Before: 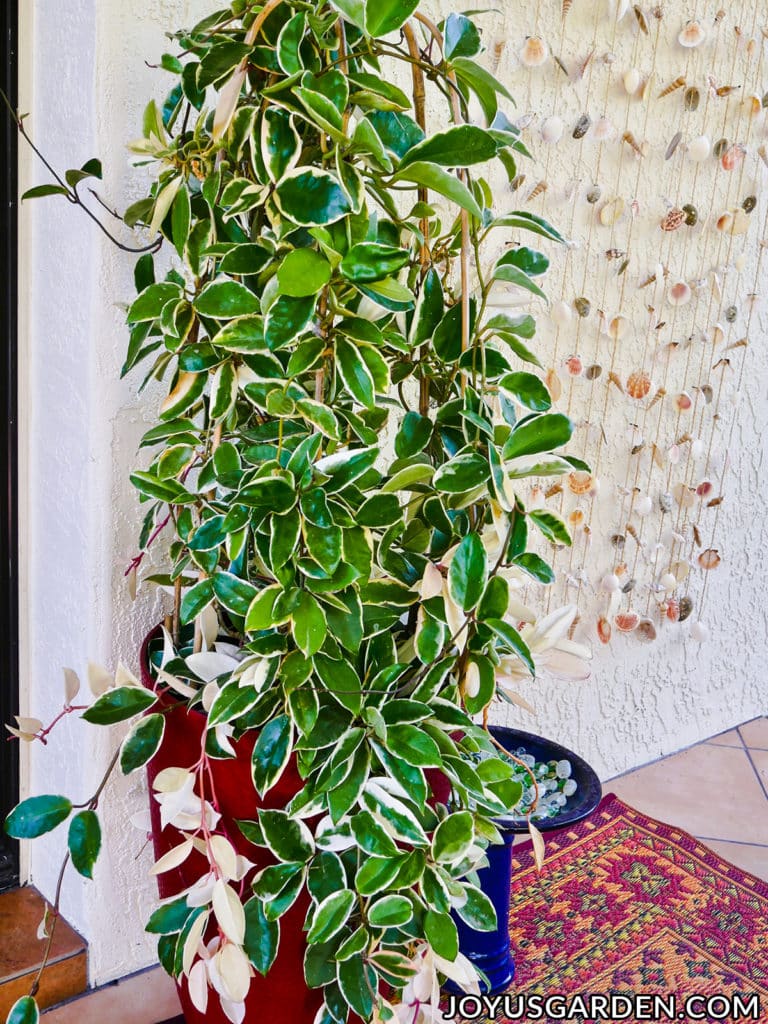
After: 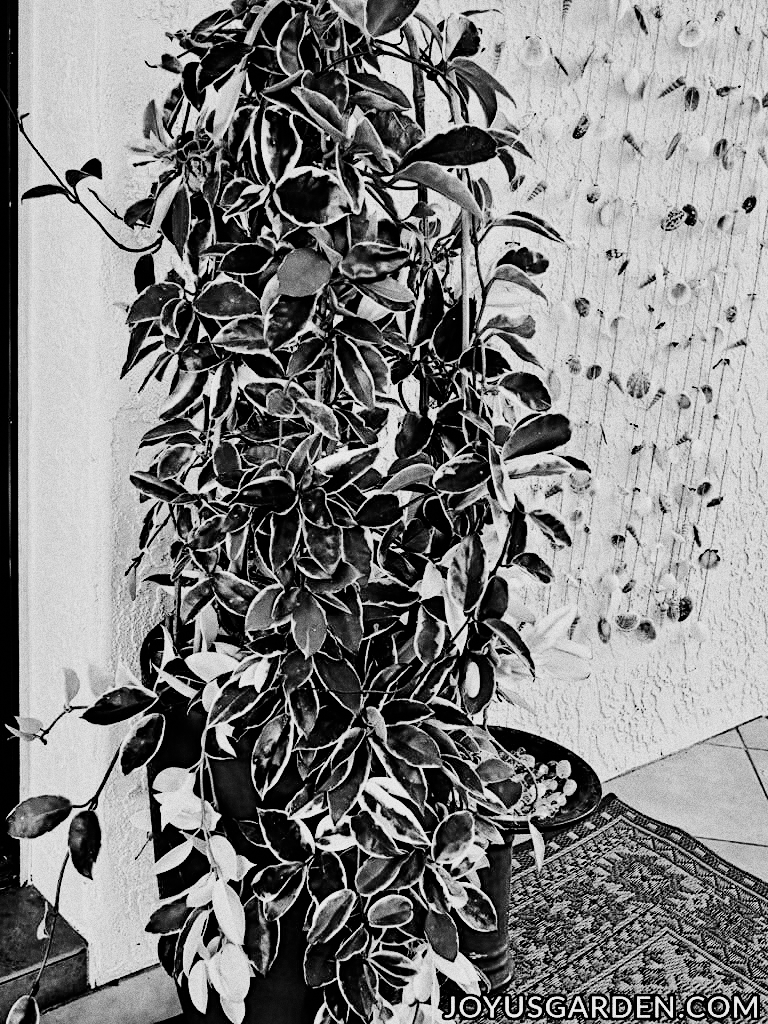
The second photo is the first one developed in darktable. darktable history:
contrast equalizer: octaves 7, y [[0.6 ×6], [0.55 ×6], [0 ×6], [0 ×6], [0 ×6]], mix 0.29
color calibration "B&W: ILFORD HP5+": output gray [0.253, 0.26, 0.487, 0], gray › normalize channels true, illuminant same as pipeline (D50), adaptation XYZ, x 0.346, y 0.359, gamut compression 0
color balance rgb: global offset › luminance -0.51%, perceptual saturation grading › global saturation 27.53%, perceptual saturation grading › highlights -25%, perceptual saturation grading › shadows 25%, perceptual brilliance grading › highlights 6.62%, perceptual brilliance grading › mid-tones 17.07%, perceptual brilliance grading › shadows -5.23%
diffuse or sharpen "sharpen demosaicing: AA filter": edge sensitivity 1, 1st order anisotropy 100%, 2nd order anisotropy 100%, 3rd order anisotropy 100%, 4th order anisotropy 100%, 1st order speed -25%, 2nd order speed -25%, 3rd order speed -25%, 4th order speed -25%
grain "silver grain": coarseness 0.09 ISO, strength 40%
haze removal: adaptive false
sigmoid: contrast 1.69, skew -0.23, preserve hue 0%, red attenuation 0.1, red rotation 0.035, green attenuation 0.1, green rotation -0.017, blue attenuation 0.15, blue rotation -0.052, base primaries Rec2020
exposure "magic lantern defaults": compensate highlight preservation false
